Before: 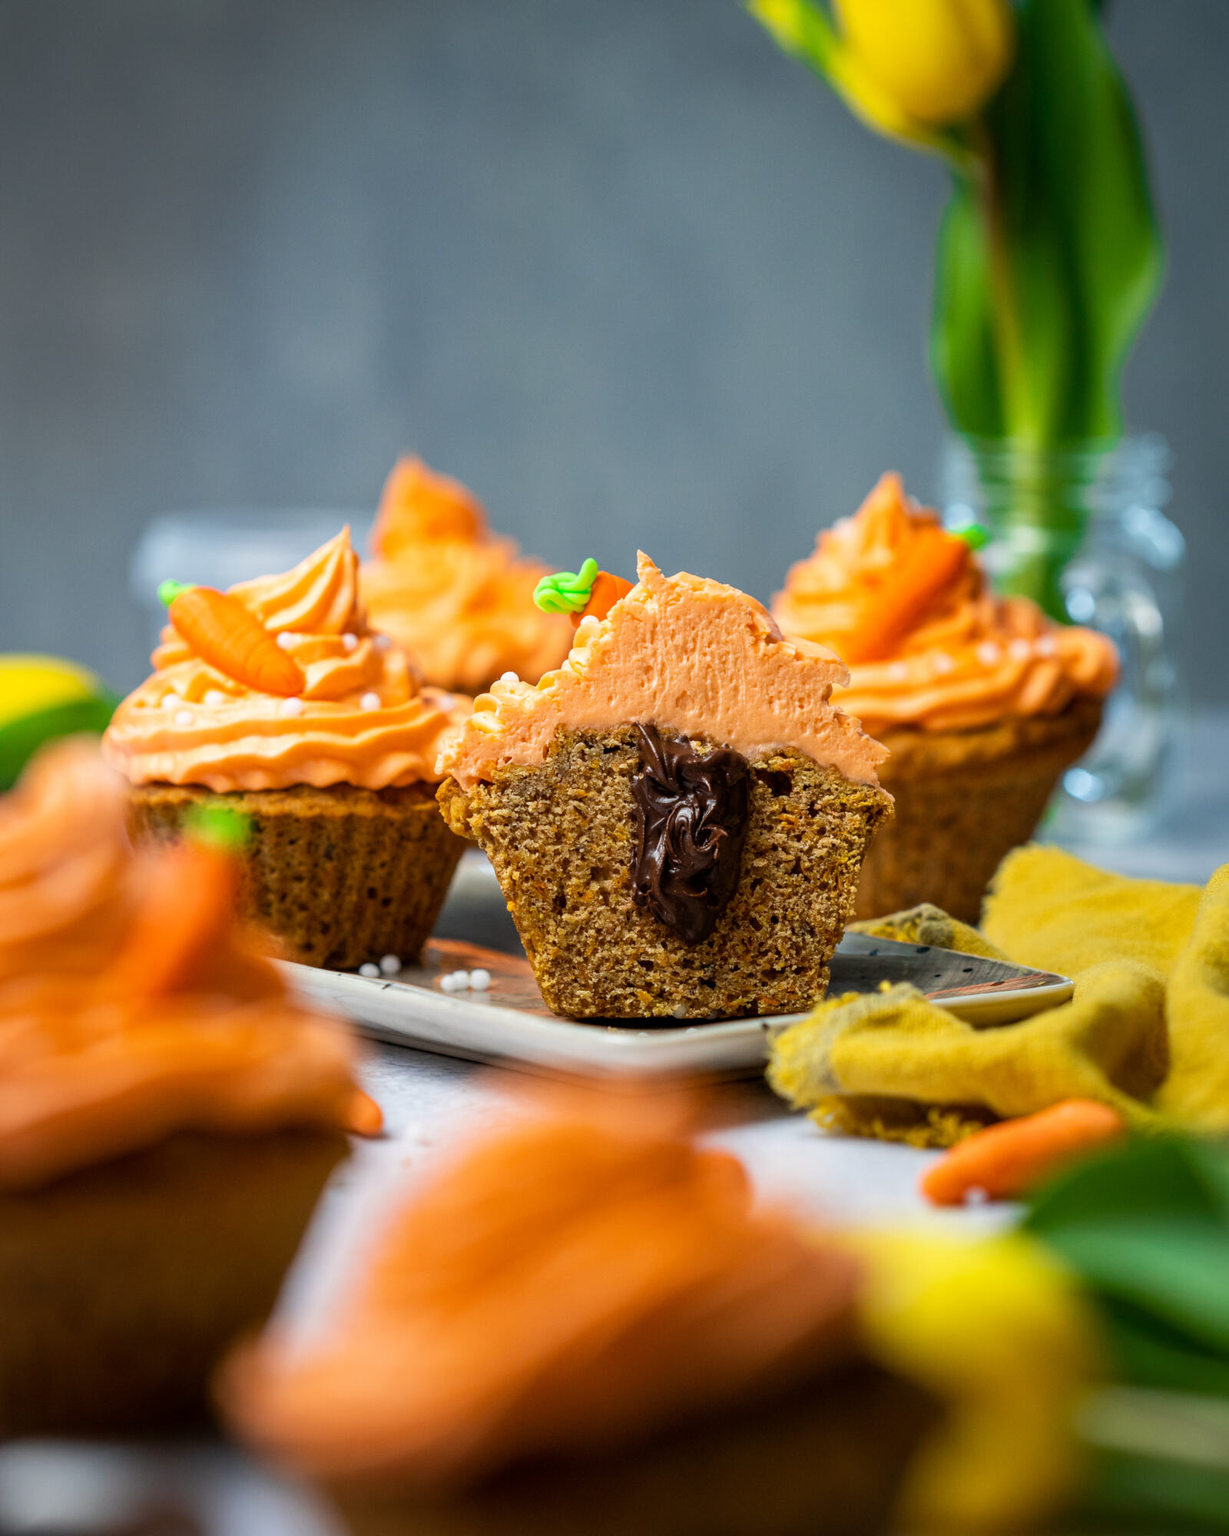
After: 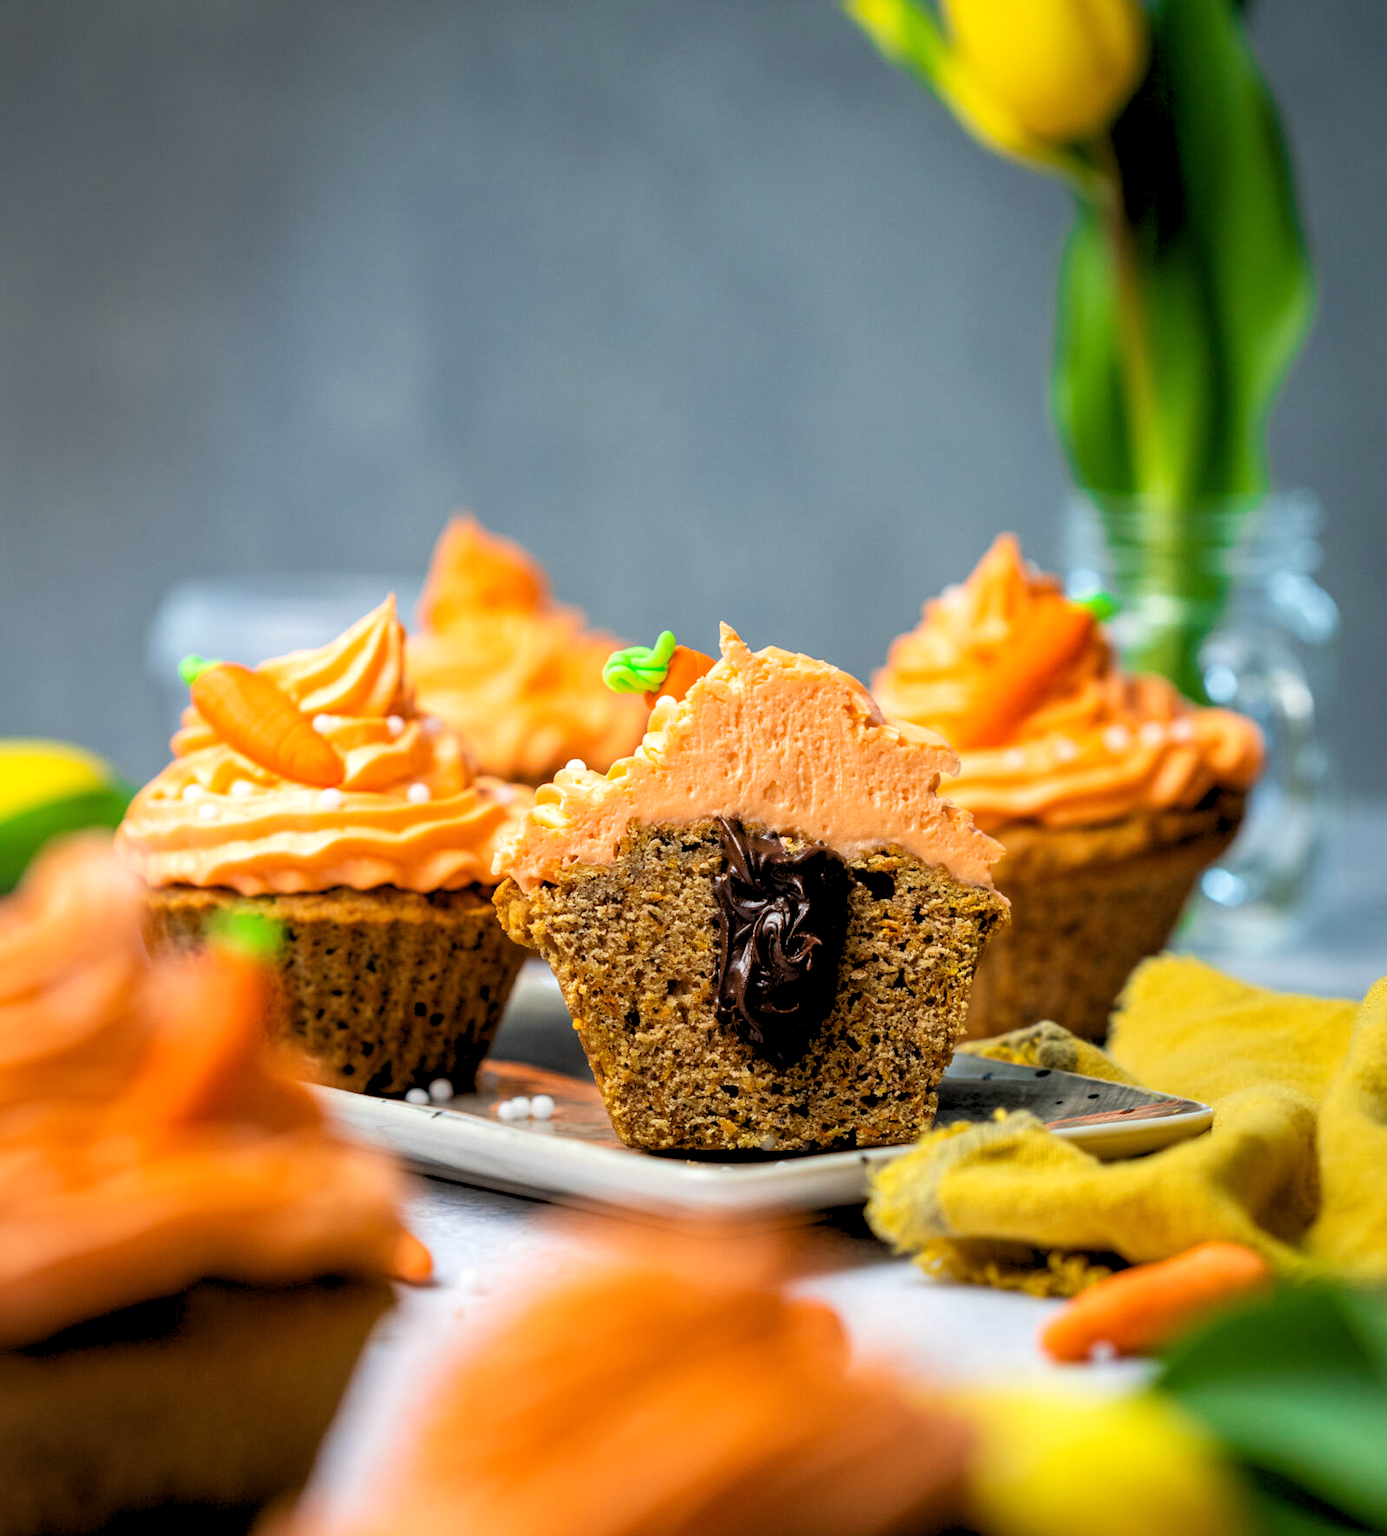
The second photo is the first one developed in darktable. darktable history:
crop and rotate: top 0%, bottom 11.49%
rgb levels: levels [[0.013, 0.434, 0.89], [0, 0.5, 1], [0, 0.5, 1]]
